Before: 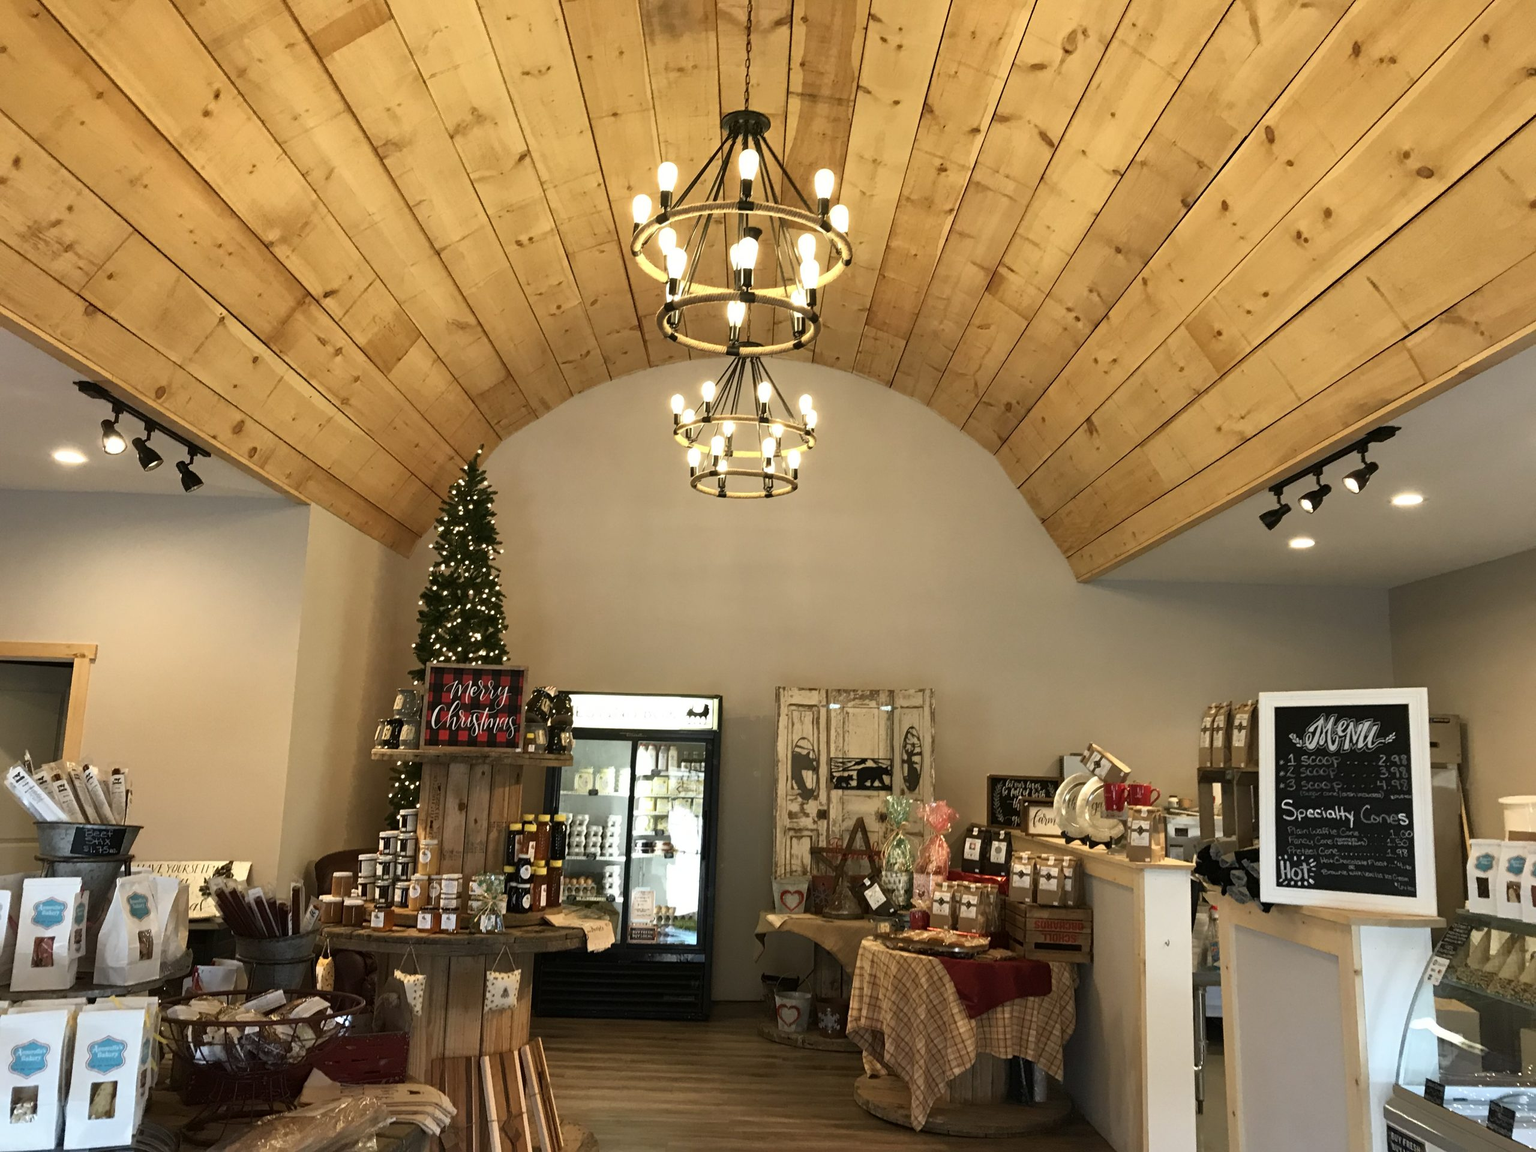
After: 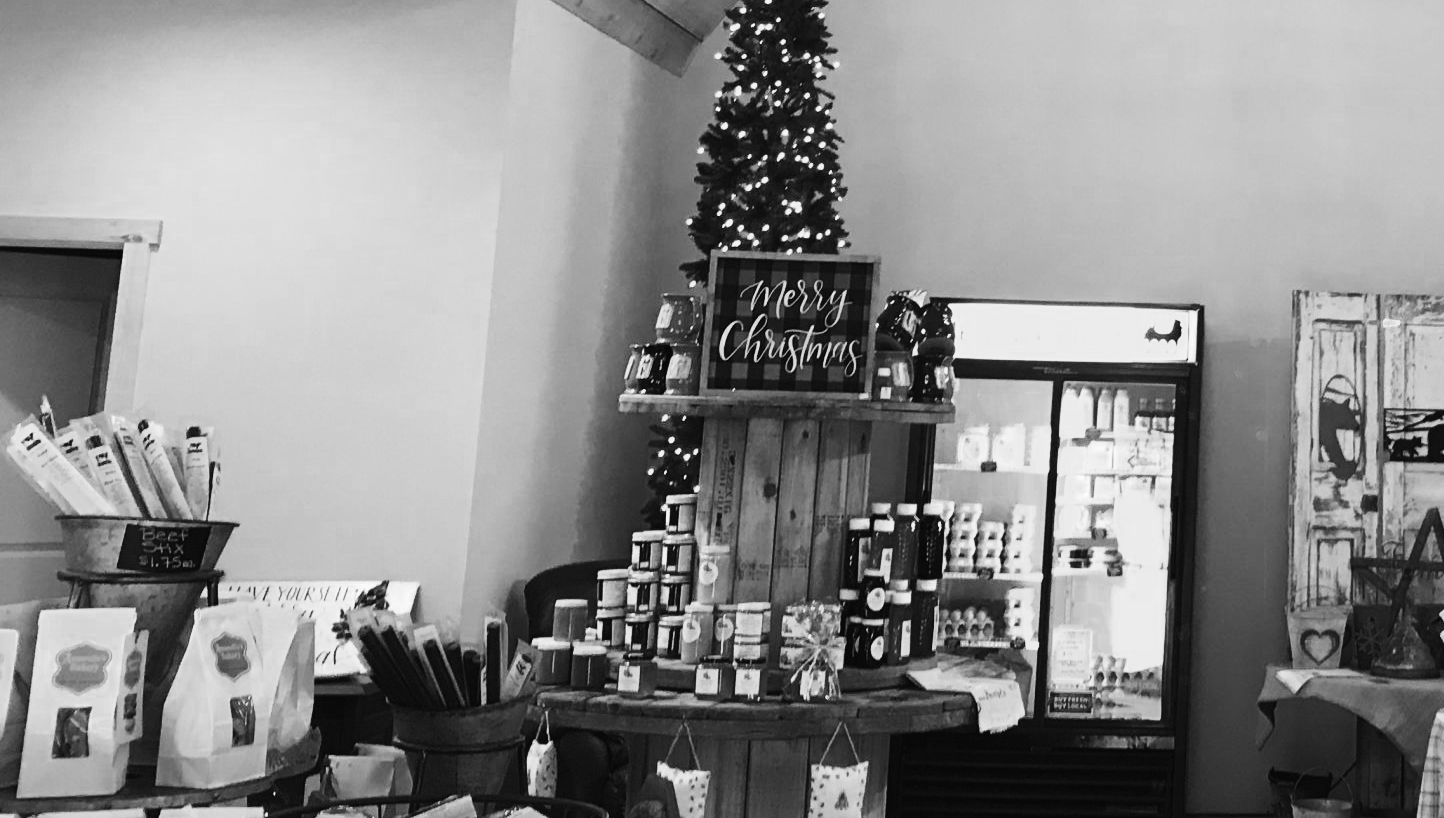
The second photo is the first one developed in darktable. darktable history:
crop: top 44.483%, right 43.593%, bottom 12.892%
color zones: curves: ch0 [(0.002, 0.593) (0.143, 0.417) (0.285, 0.541) (0.455, 0.289) (0.608, 0.327) (0.727, 0.283) (0.869, 0.571) (1, 0.603)]; ch1 [(0, 0) (0.143, 0) (0.286, 0) (0.429, 0) (0.571, 0) (0.714, 0) (0.857, 0)]
exposure: black level correction 0.001, compensate highlight preservation false
tone curve: curves: ch0 [(0, 0.021) (0.104, 0.093) (0.236, 0.234) (0.456, 0.566) (0.647, 0.78) (0.864, 0.9) (1, 0.932)]; ch1 [(0, 0) (0.353, 0.344) (0.43, 0.401) (0.479, 0.476) (0.502, 0.504) (0.544, 0.534) (0.566, 0.566) (0.612, 0.621) (0.657, 0.679) (1, 1)]; ch2 [(0, 0) (0.34, 0.314) (0.434, 0.43) (0.5, 0.498) (0.528, 0.536) (0.56, 0.576) (0.595, 0.638) (0.644, 0.729) (1, 1)], color space Lab, independent channels, preserve colors none
tone equalizer: on, module defaults
